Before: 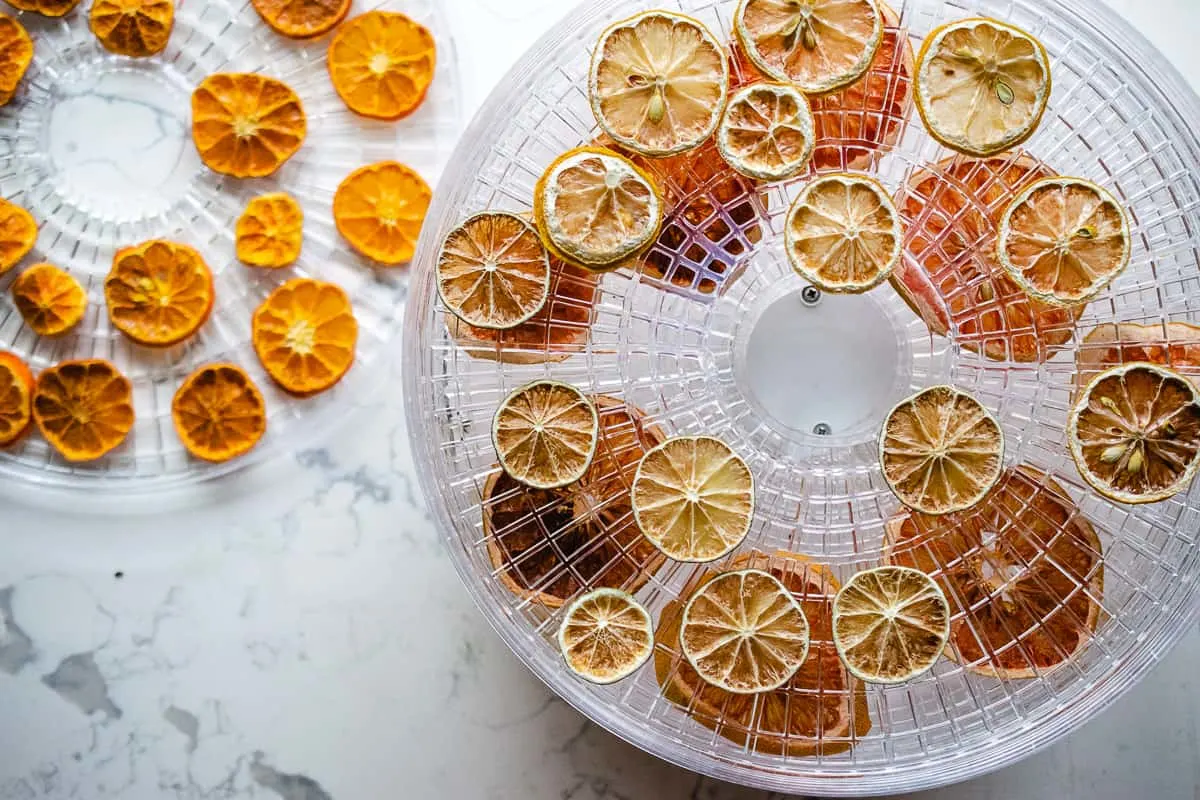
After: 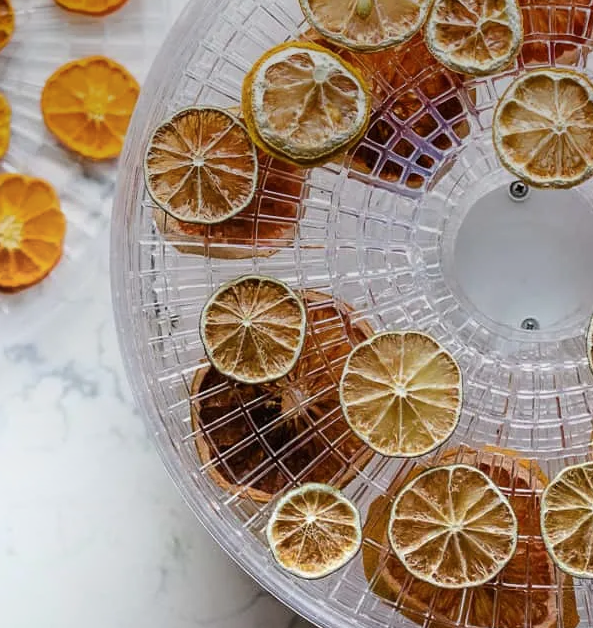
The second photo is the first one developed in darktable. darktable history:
crop and rotate: angle 0.02°, left 24.353%, top 13.219%, right 26.156%, bottom 8.224%
tone curve: curves: ch0 [(0, 0) (0.8, 0.757) (1, 1)], color space Lab, linked channels, preserve colors none
graduated density: on, module defaults
shadows and highlights: shadows -54.3, highlights 86.09, soften with gaussian
